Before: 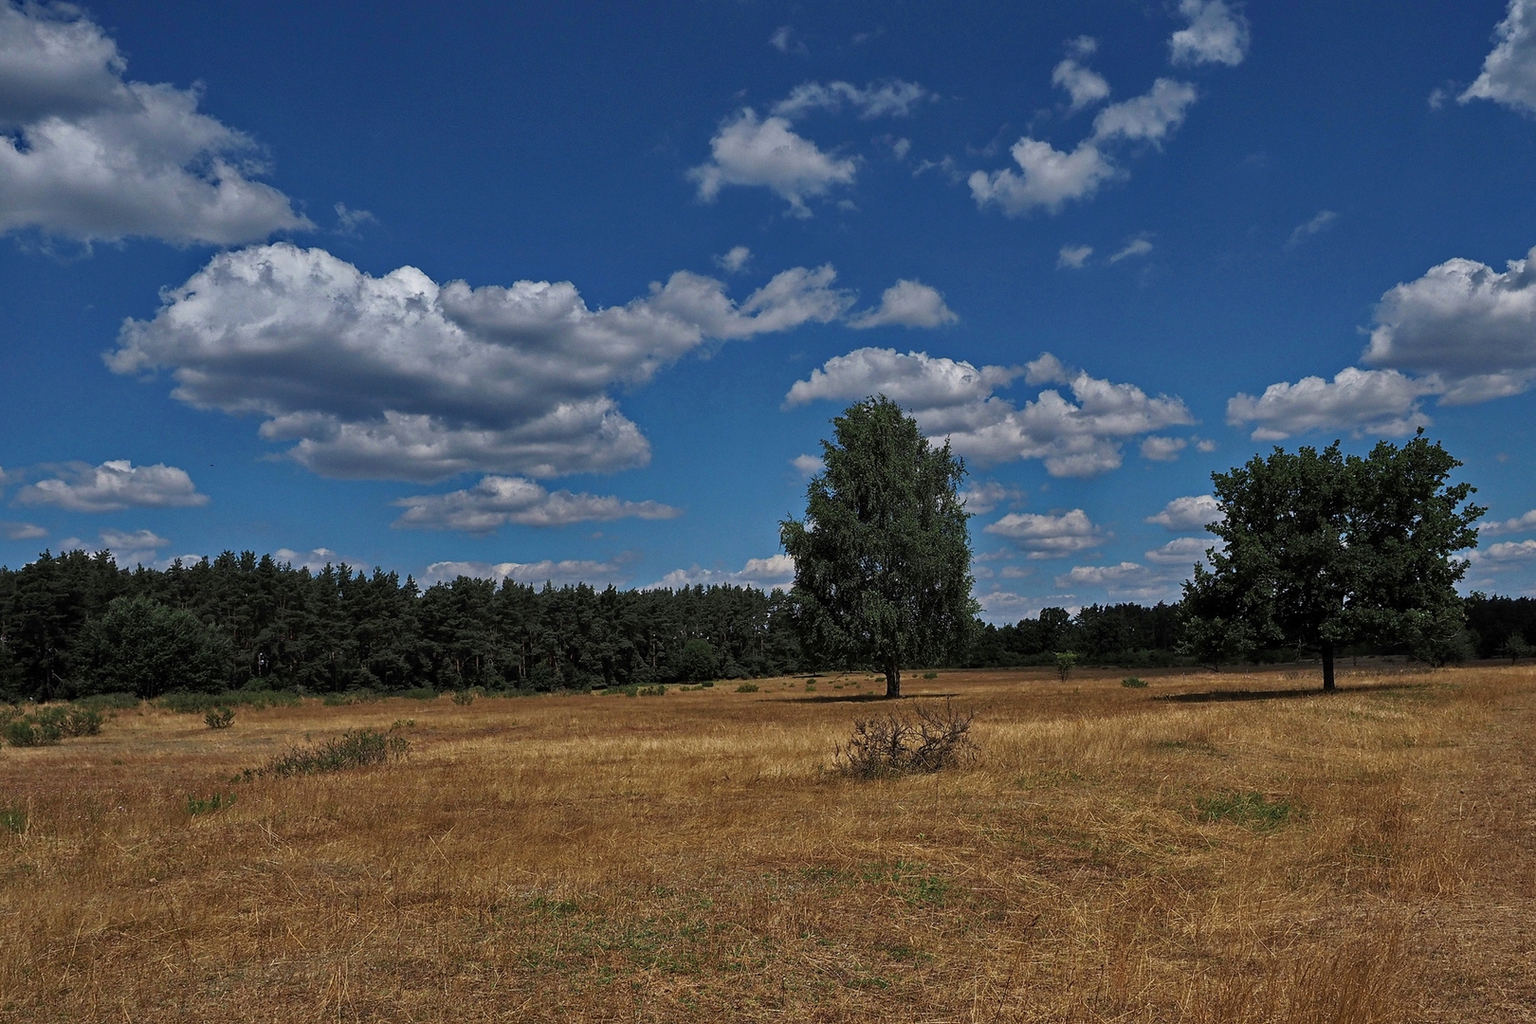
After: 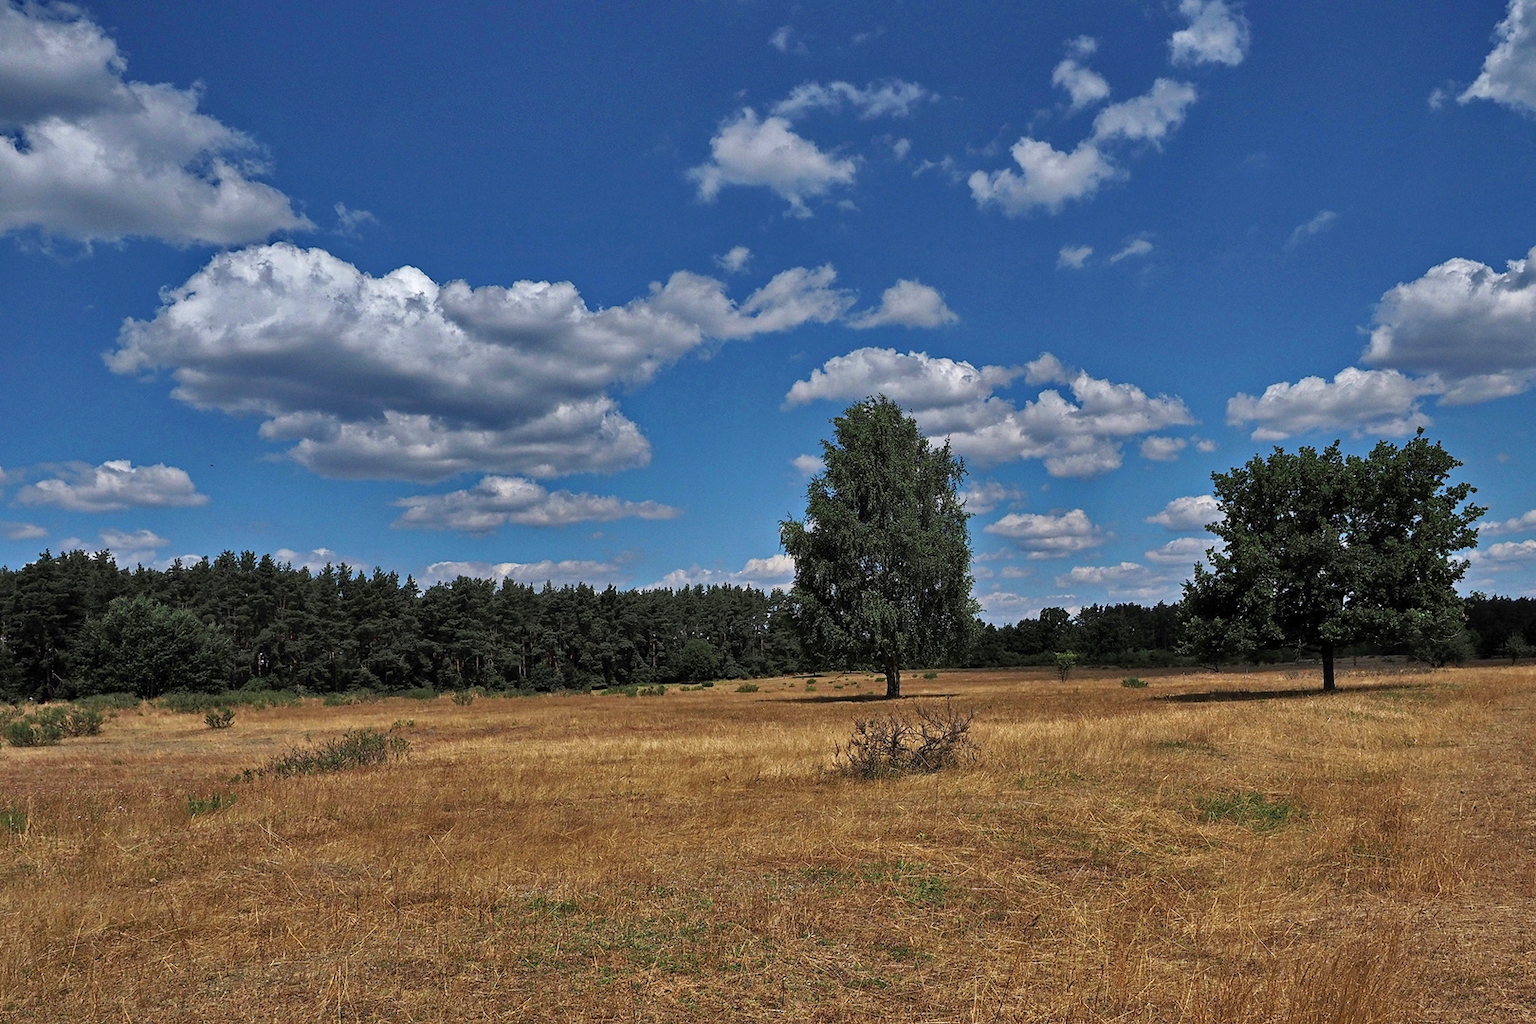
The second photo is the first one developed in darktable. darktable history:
exposure: exposure 0.4 EV, compensate highlight preservation false
shadows and highlights: soften with gaussian
